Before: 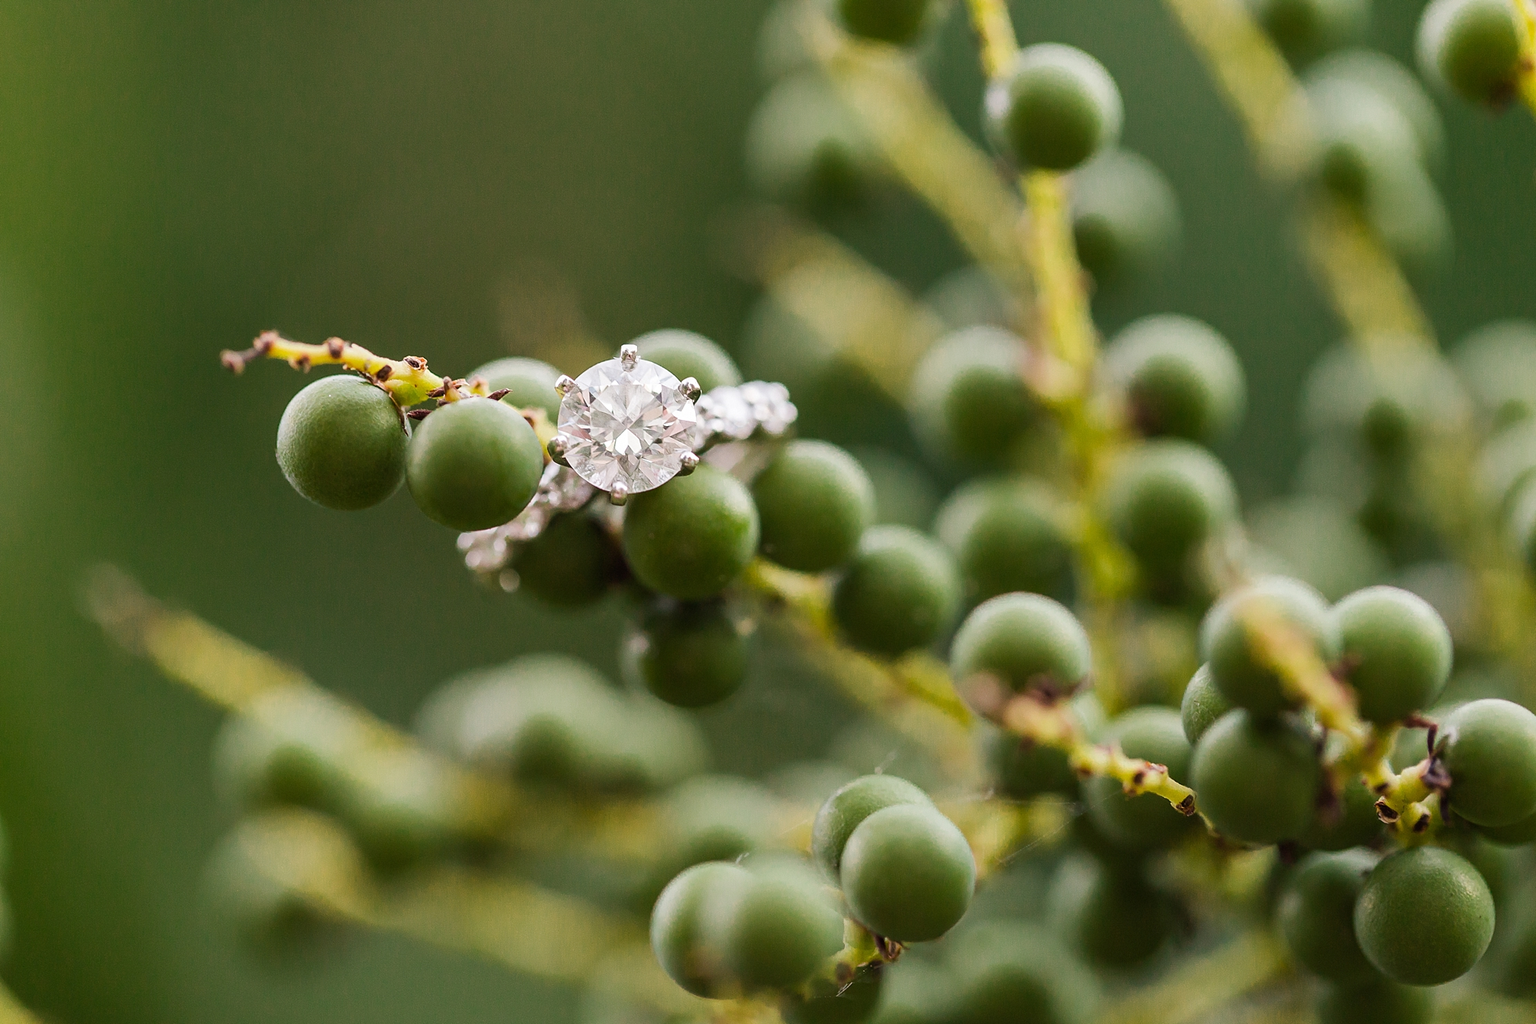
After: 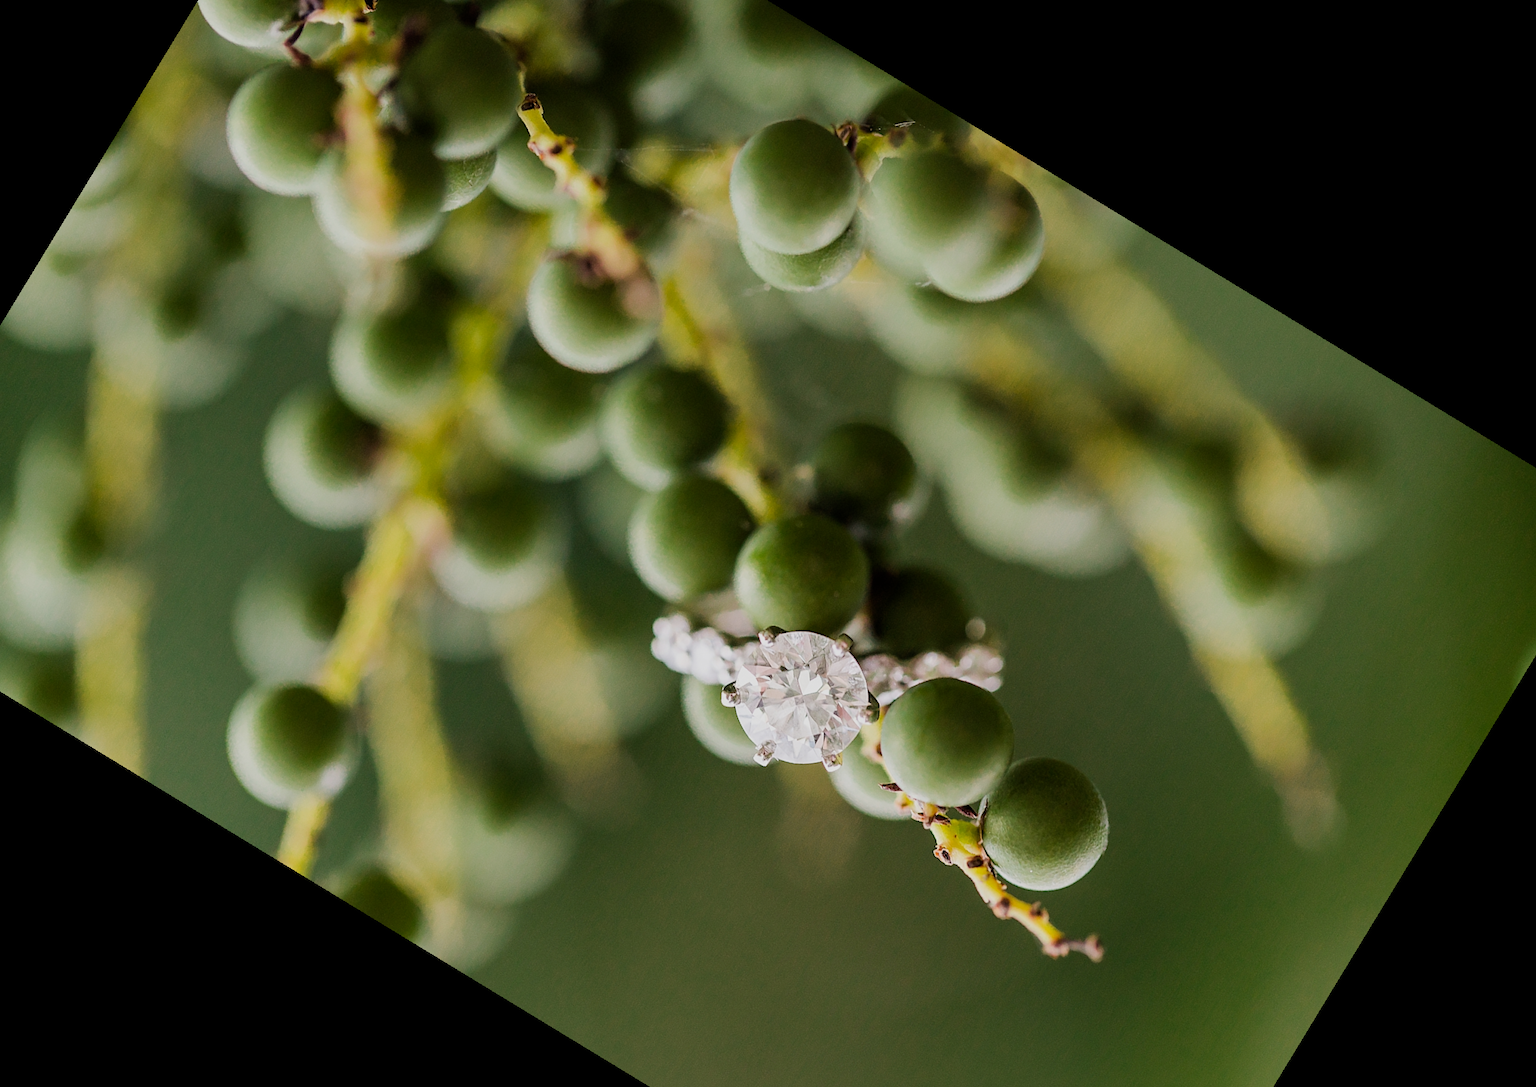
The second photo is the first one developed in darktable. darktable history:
crop and rotate: angle 148.68°, left 9.111%, top 15.603%, right 4.588%, bottom 17.041%
exposure: black level correction 0.001, compensate highlight preservation false
filmic rgb: white relative exposure 3.8 EV, hardness 4.35
